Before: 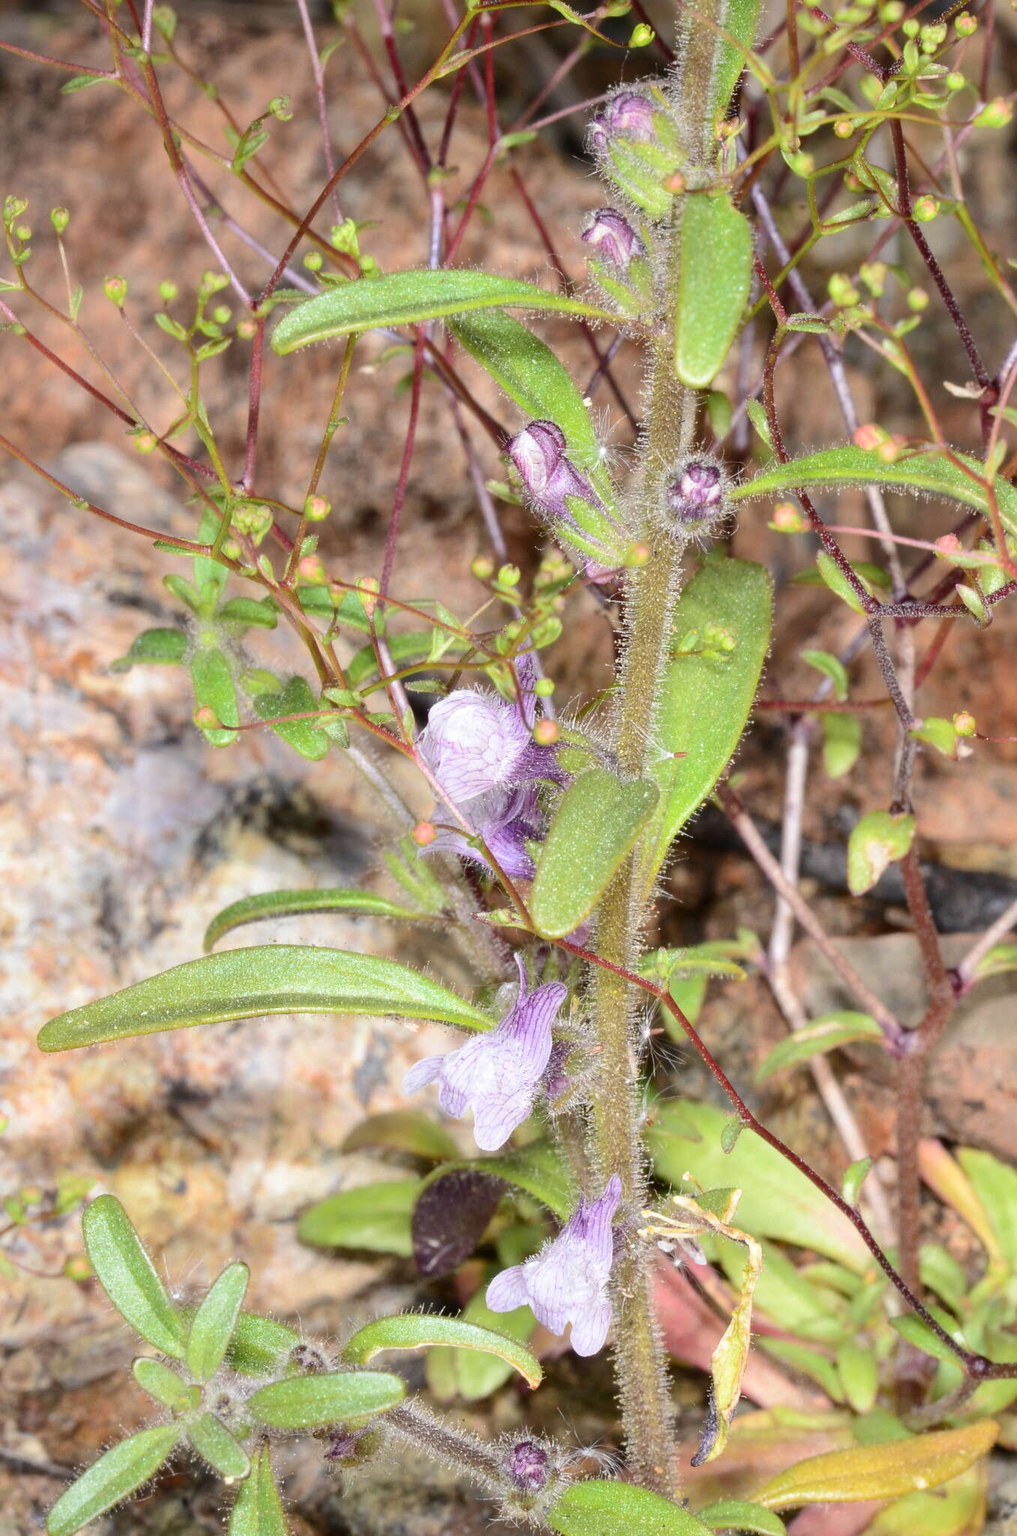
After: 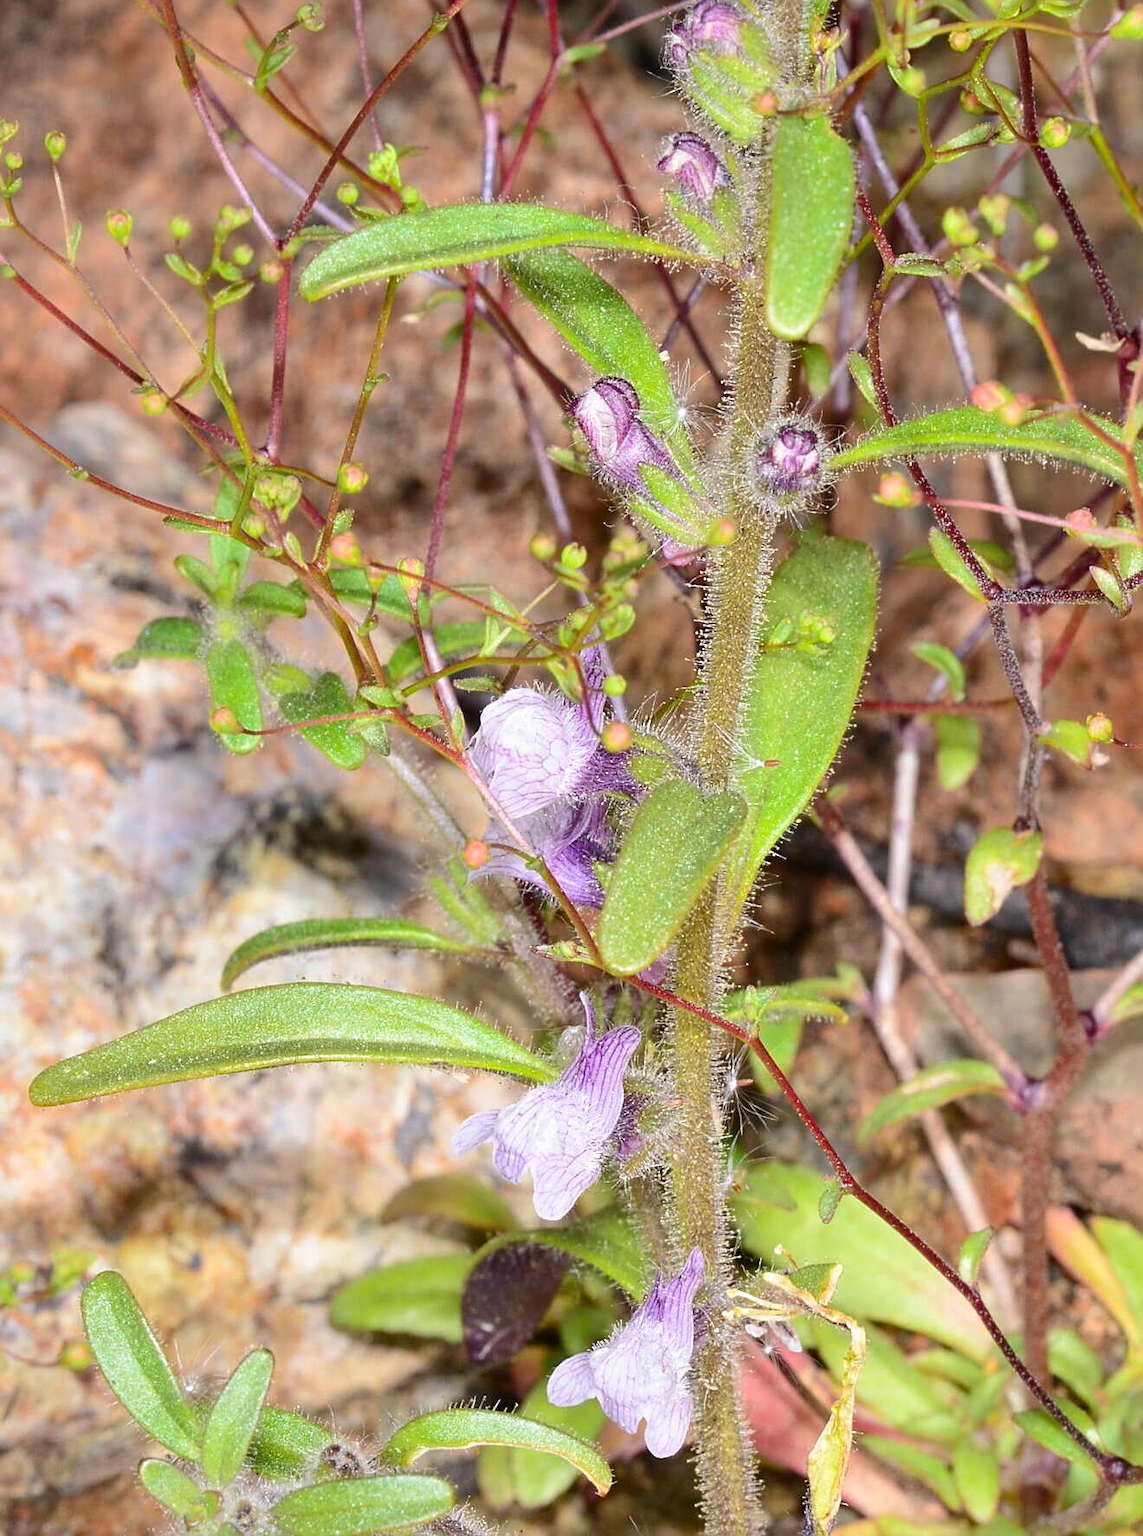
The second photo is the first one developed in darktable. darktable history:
sharpen: amount 0.55
contrast brightness saturation: saturation 0.177
crop: left 1.233%, top 6.149%, right 1.276%, bottom 7.202%
